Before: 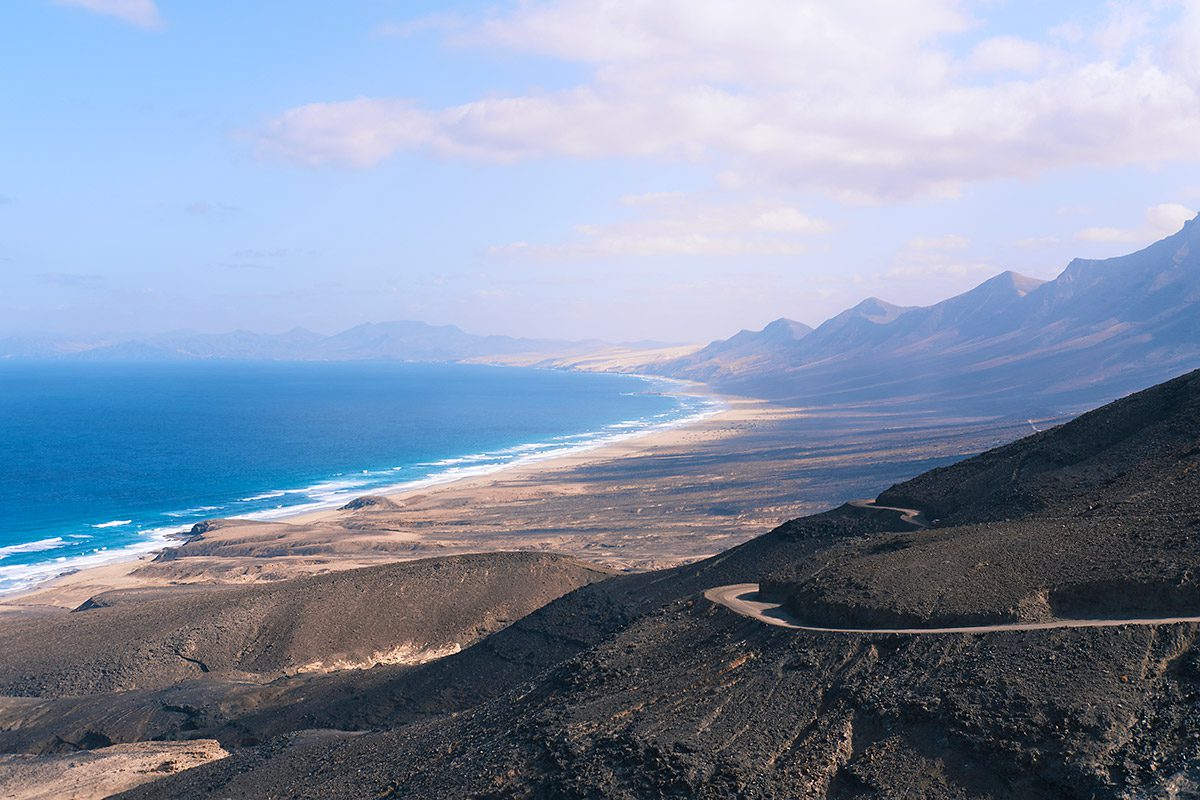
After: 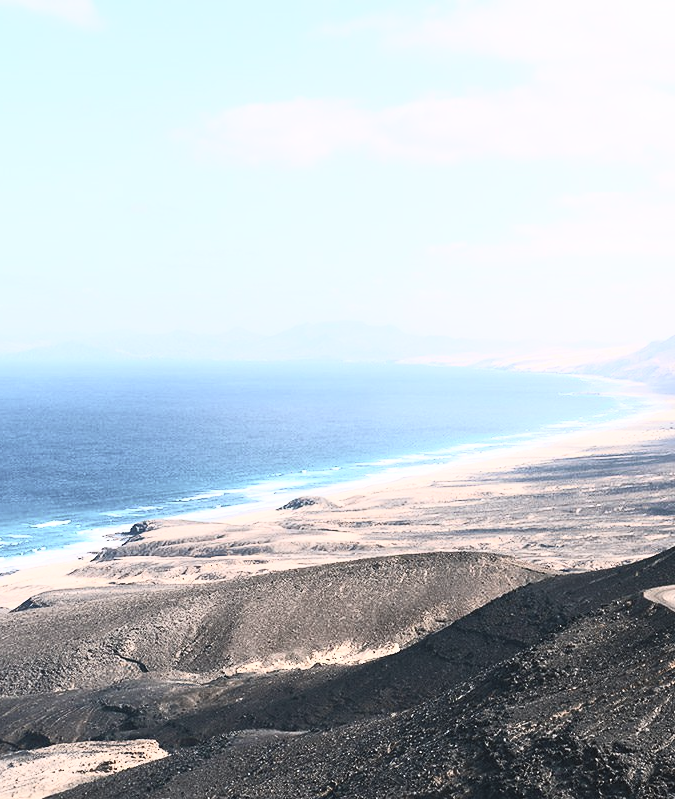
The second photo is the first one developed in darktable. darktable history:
crop: left 5.114%, right 38.589%
contrast brightness saturation: contrast 0.57, brightness 0.57, saturation -0.34
tone equalizer: on, module defaults
